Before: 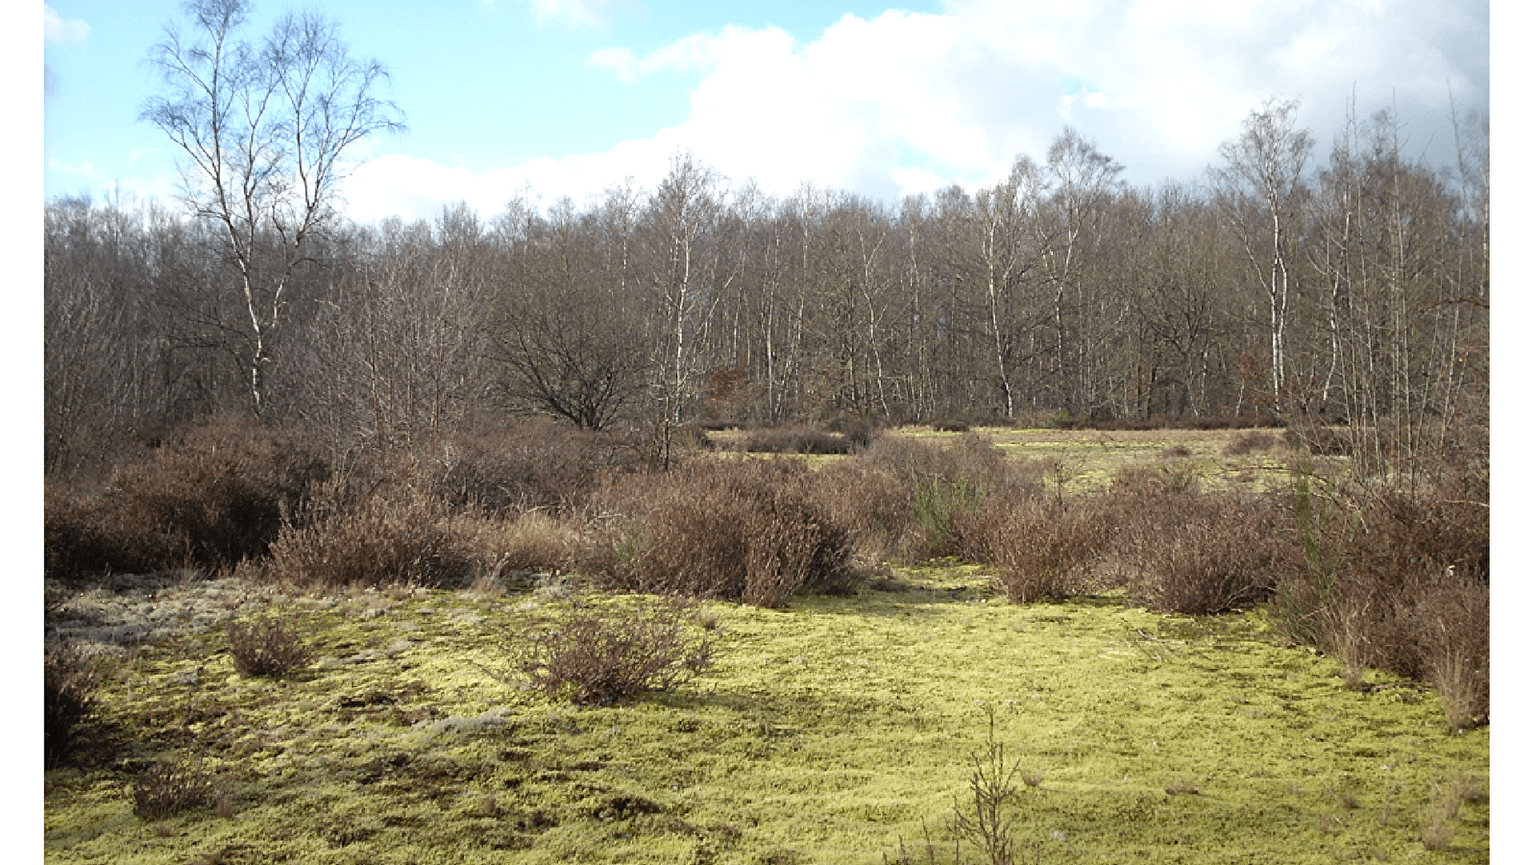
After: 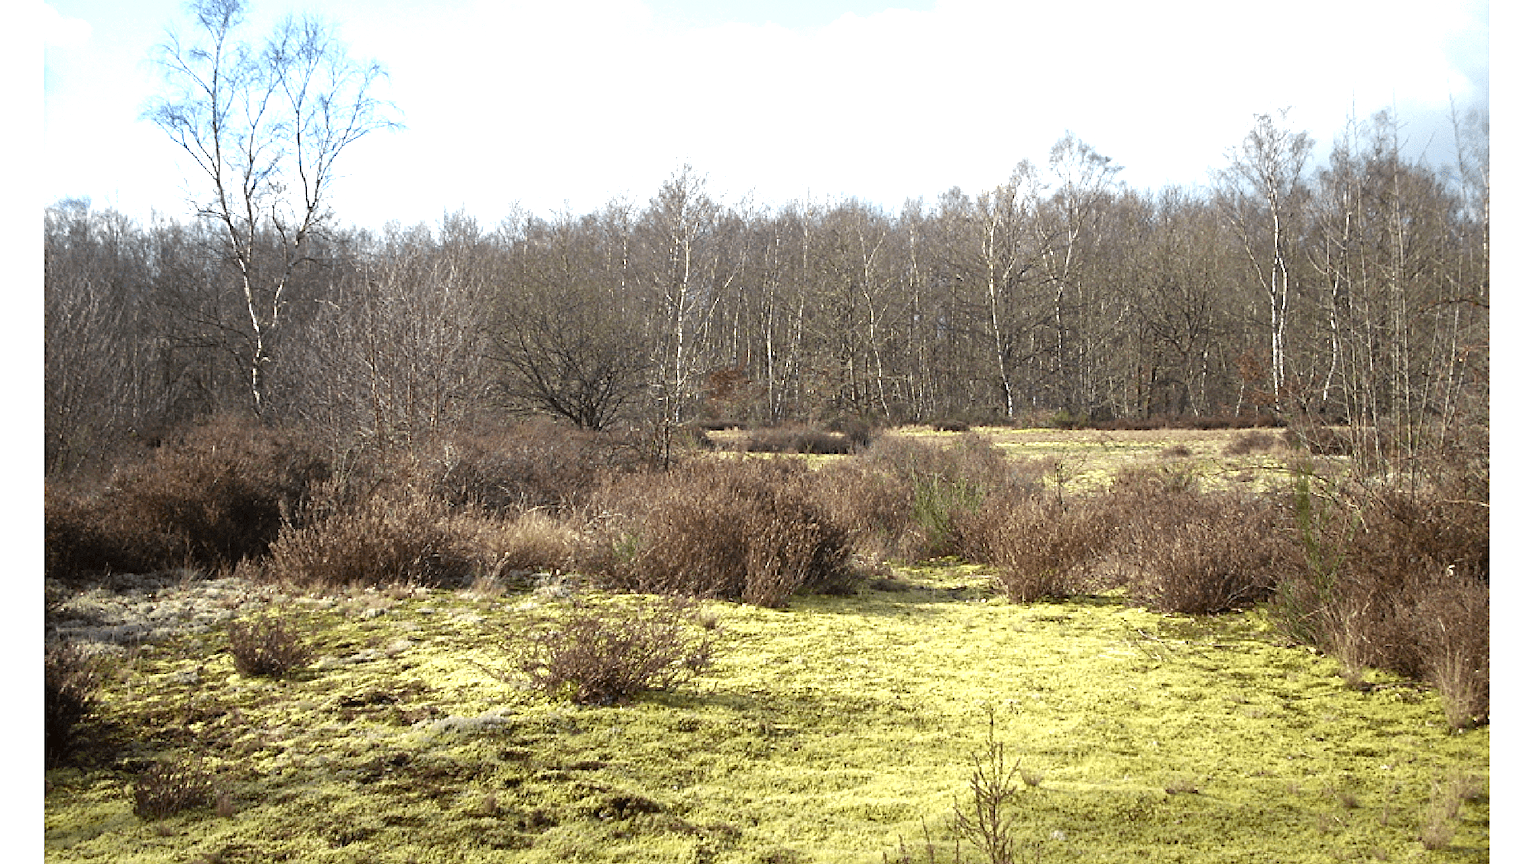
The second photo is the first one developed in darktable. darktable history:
contrast brightness saturation: brightness -0.09
exposure: black level correction 0, exposure 0.7 EV, compensate exposure bias true, compensate highlight preservation false
